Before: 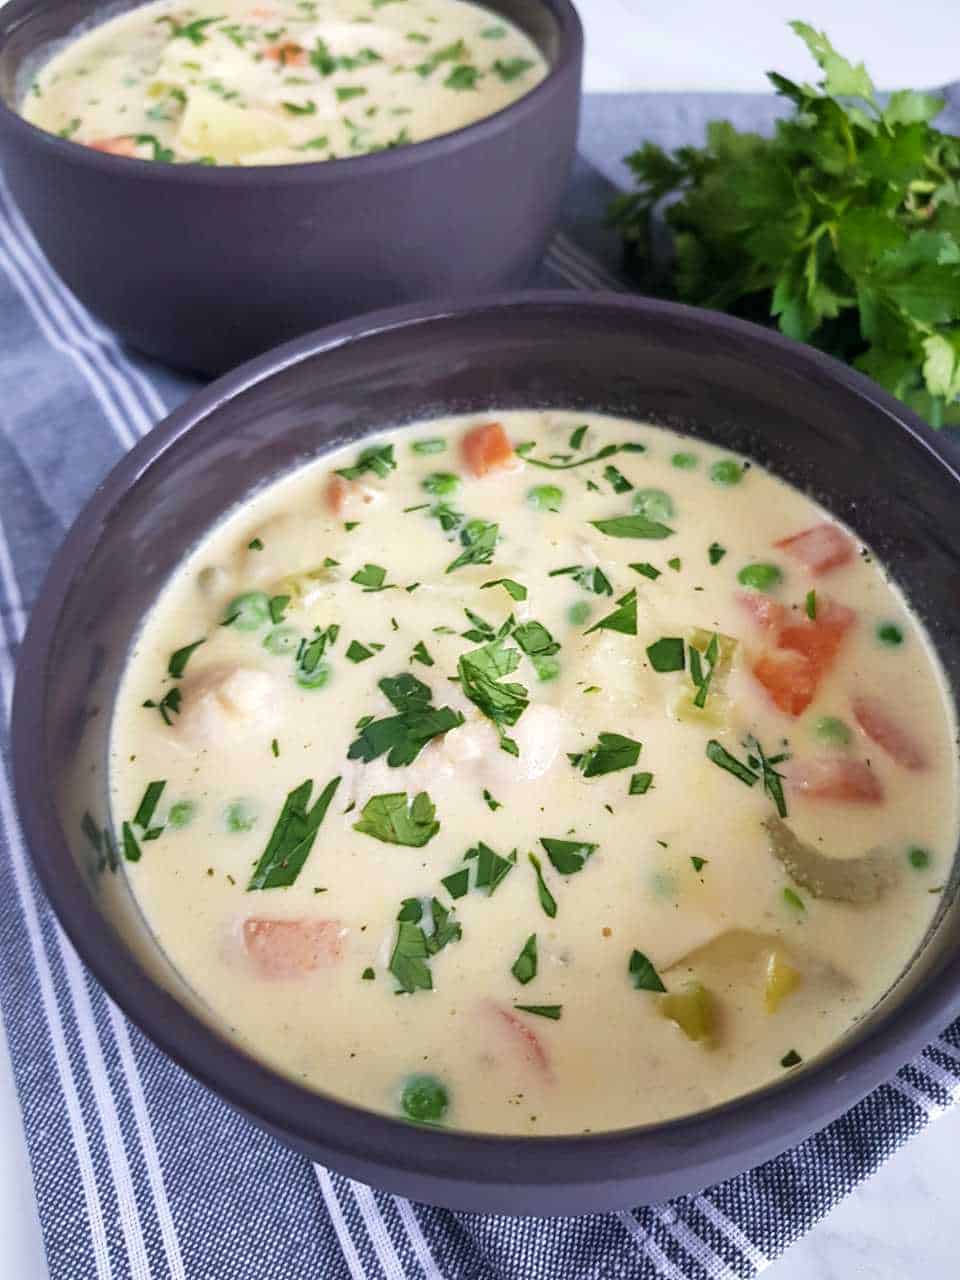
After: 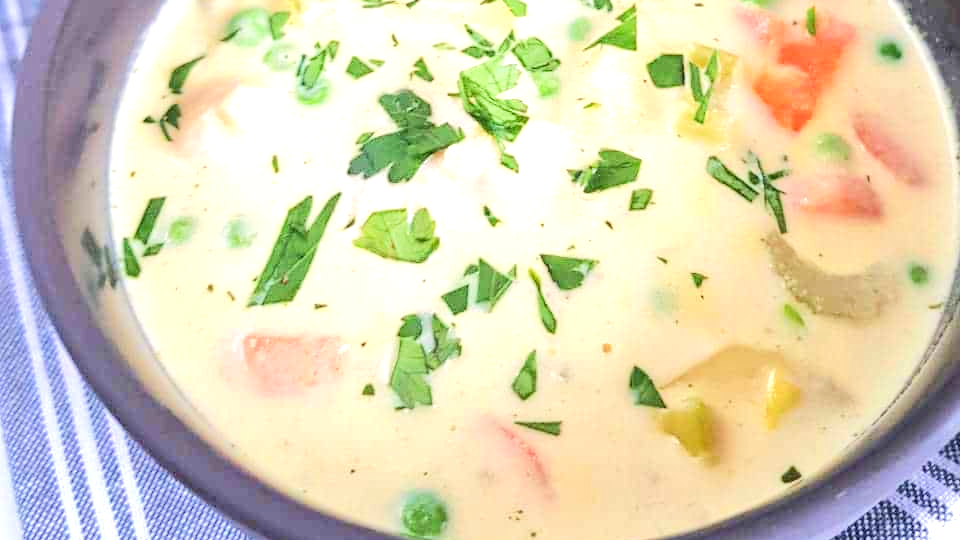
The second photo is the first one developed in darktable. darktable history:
tone equalizer: -7 EV 0.163 EV, -6 EV 0.605 EV, -5 EV 1.17 EV, -4 EV 1.35 EV, -3 EV 1.18 EV, -2 EV 0.6 EV, -1 EV 0.156 EV, edges refinement/feathering 500, mask exposure compensation -1.57 EV, preserve details guided filter
crop: top 45.677%, bottom 12.118%
exposure: black level correction 0, exposure 0.5 EV, compensate highlight preservation false
